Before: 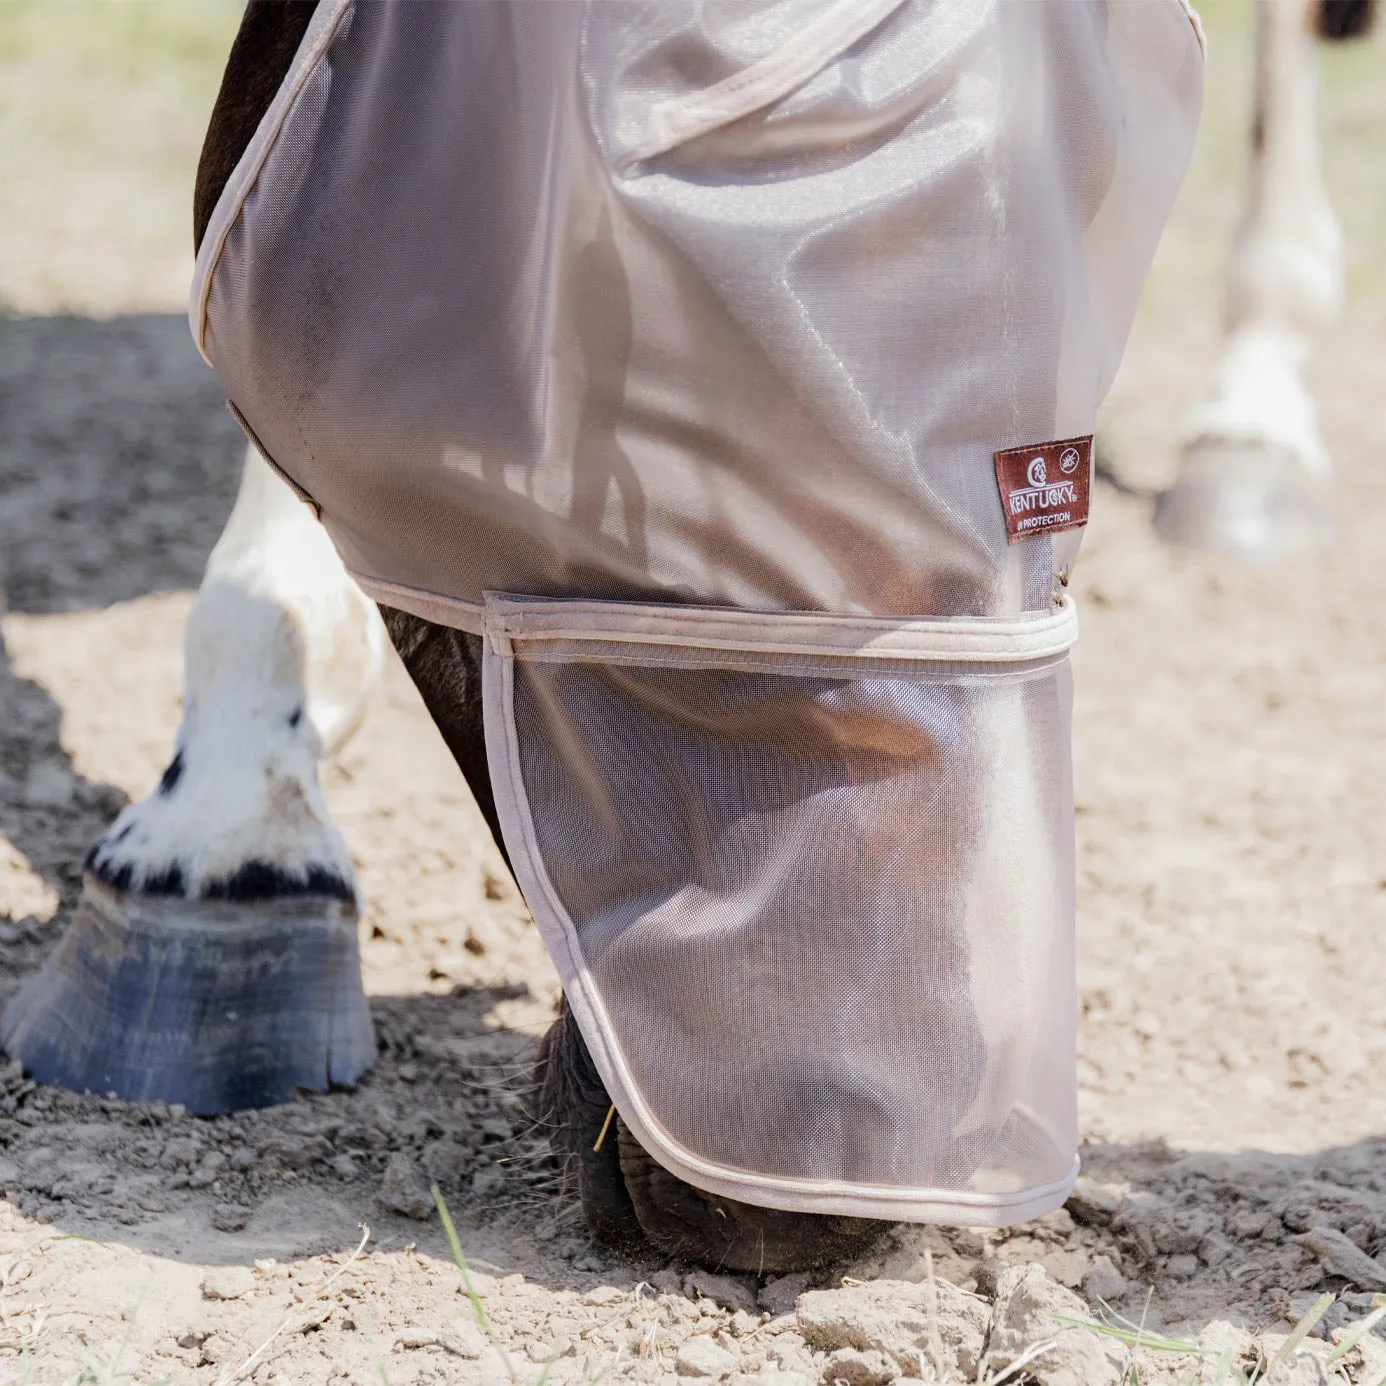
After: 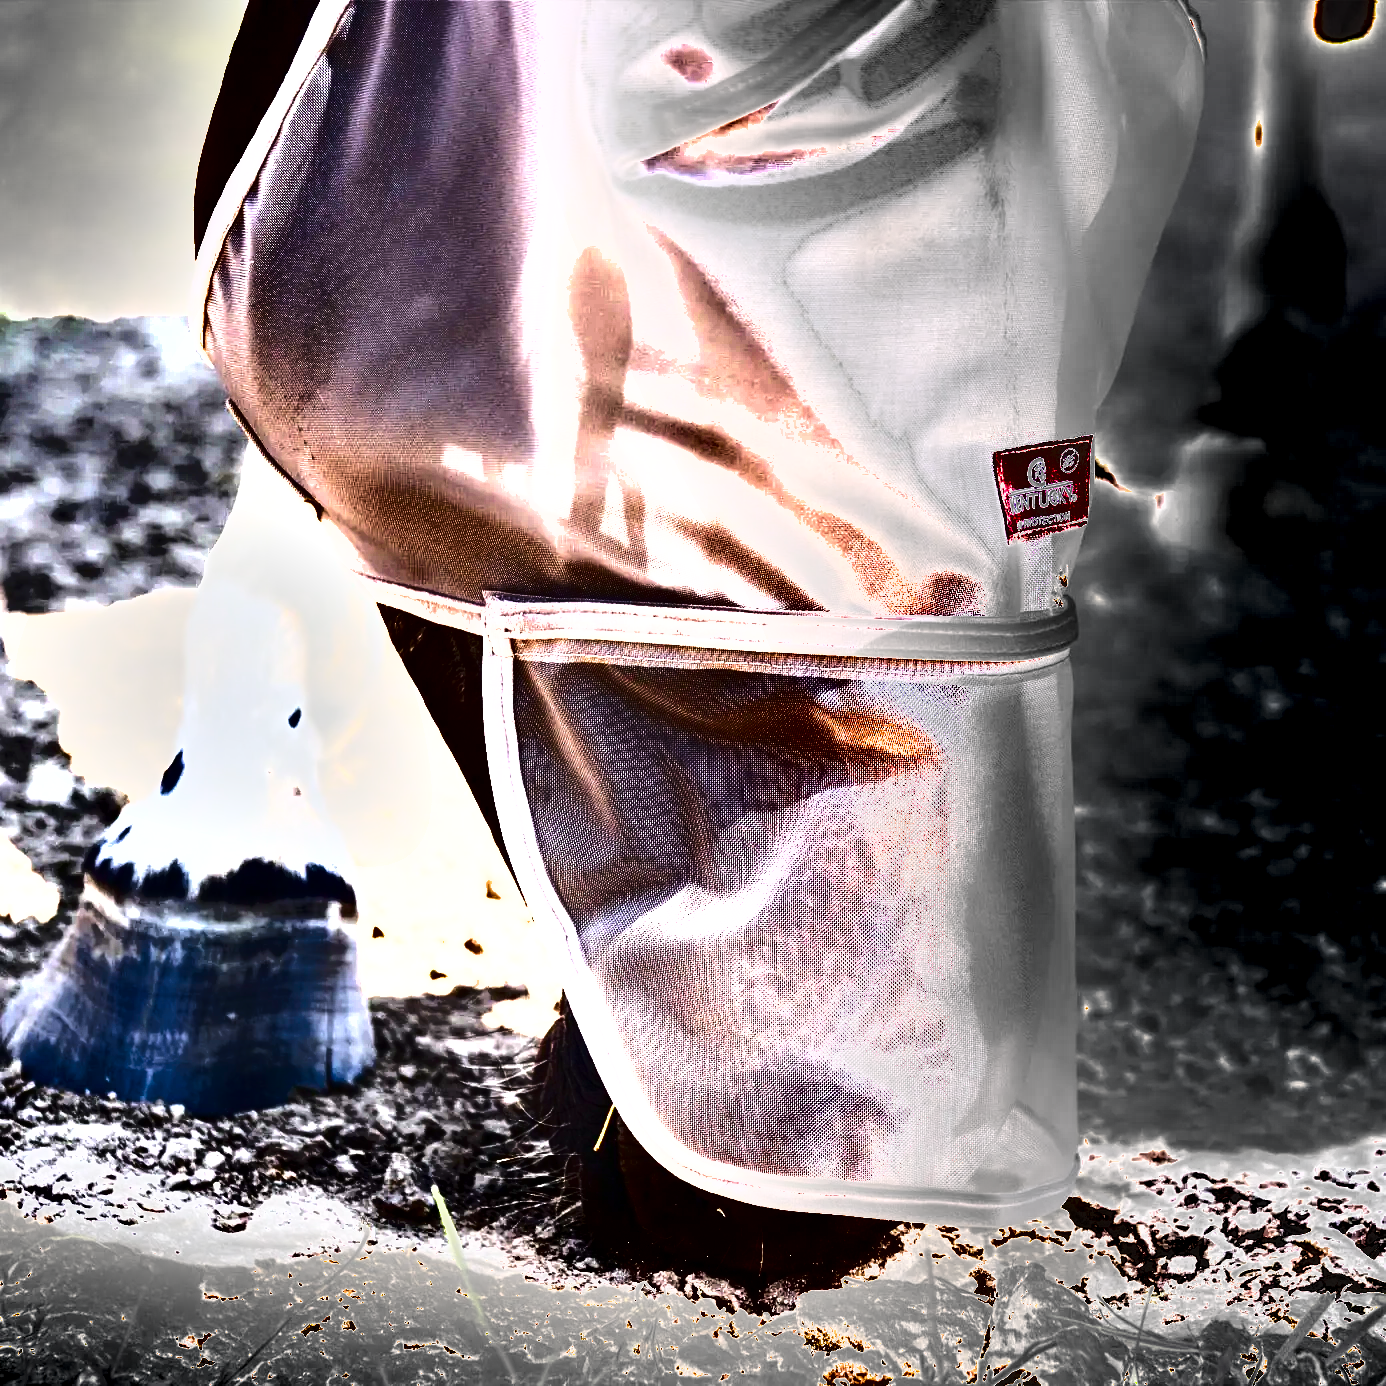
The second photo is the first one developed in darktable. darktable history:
shadows and highlights: radius 171.16, shadows 27, white point adjustment 3.13, highlights -67.95, soften with gaussian
exposure: exposure 2.04 EV, compensate highlight preservation false
